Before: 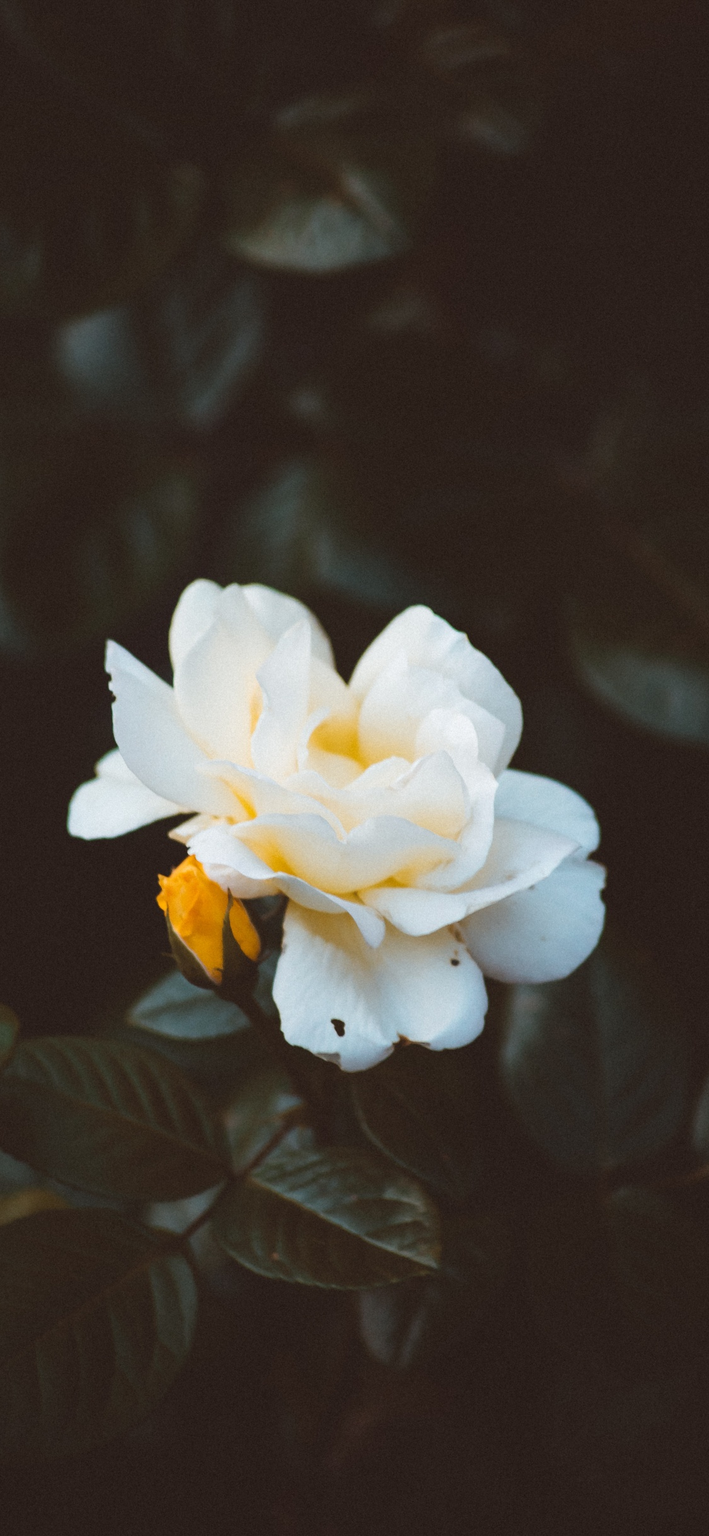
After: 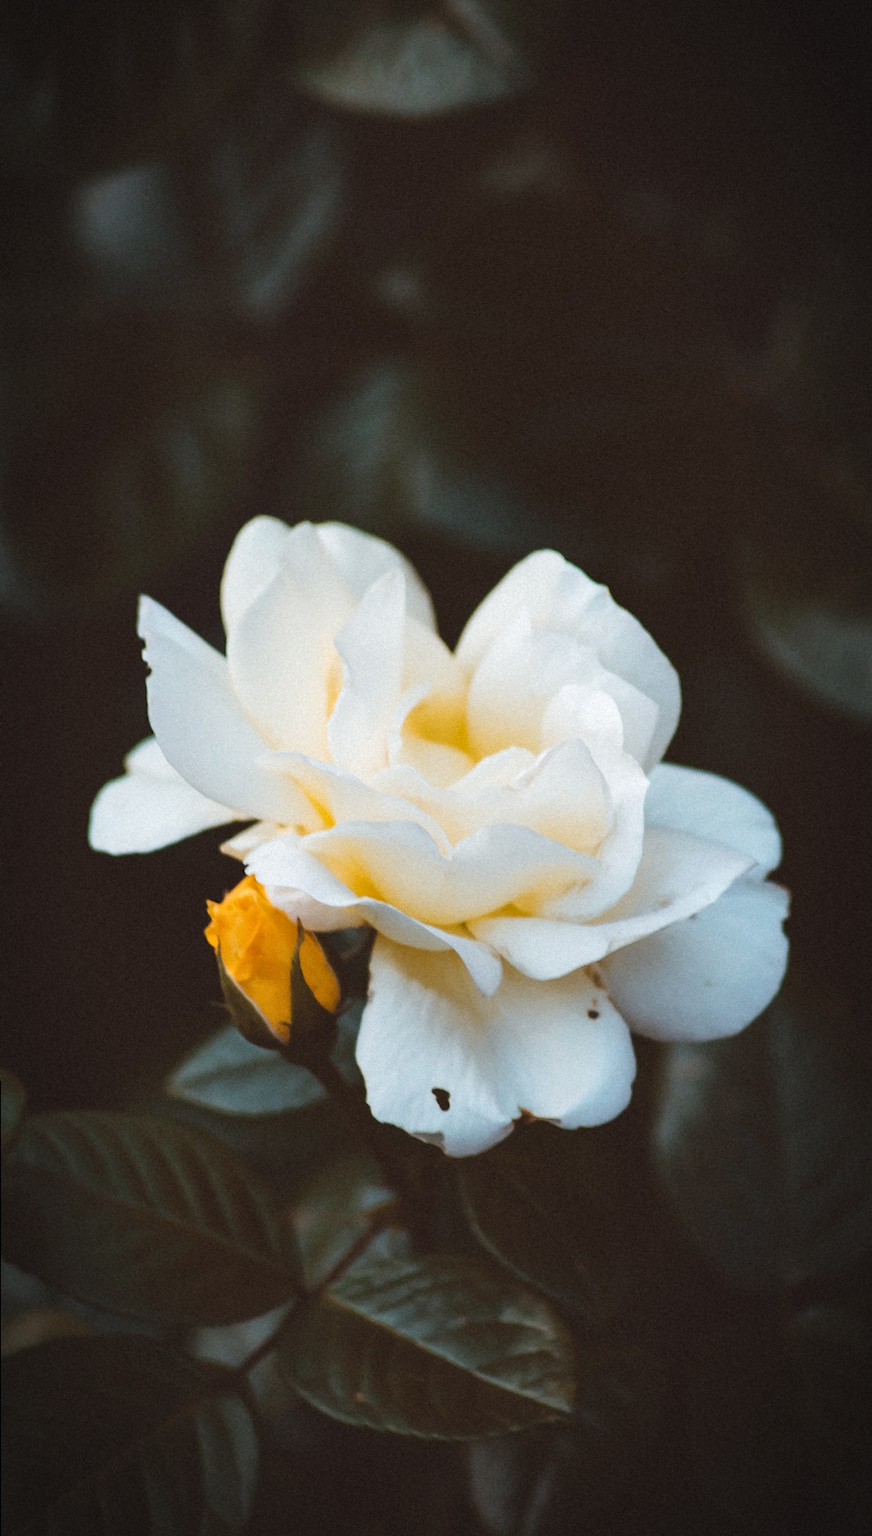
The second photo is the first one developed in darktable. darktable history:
local contrast: highlights 100%, shadows 101%, detail 120%, midtone range 0.2
crop and rotate: angle 0.036°, top 11.95%, right 5.601%, bottom 11.204%
vignetting: automatic ratio true, unbound false
